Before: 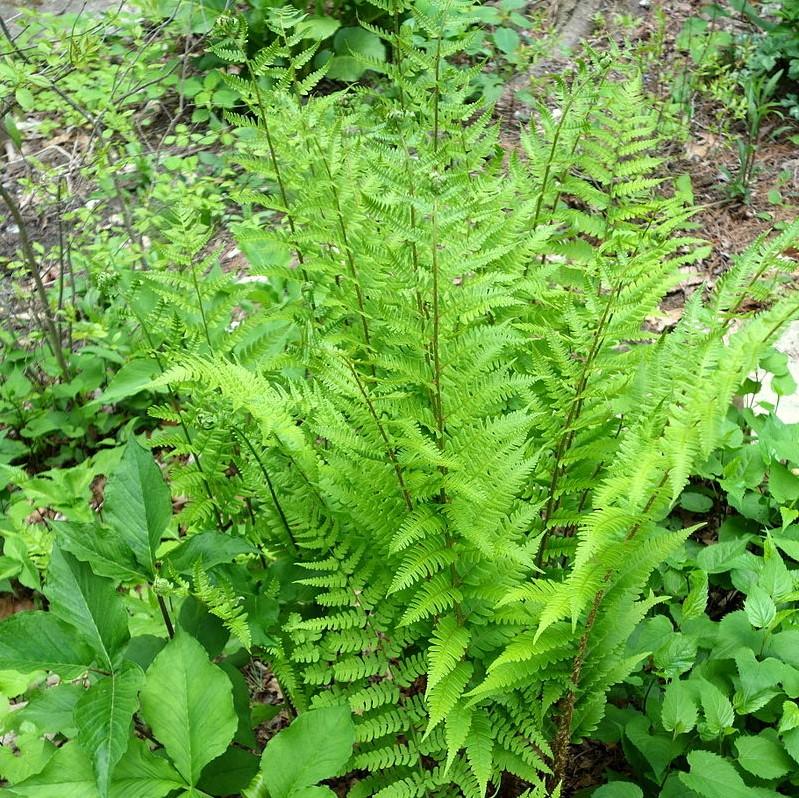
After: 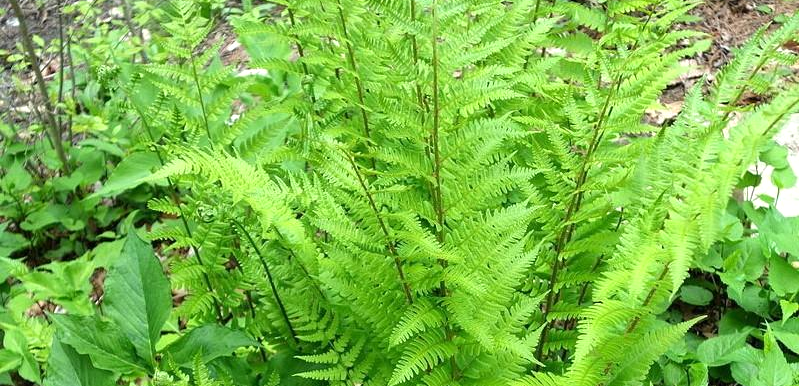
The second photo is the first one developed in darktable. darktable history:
exposure: exposure 0.2 EV, compensate highlight preservation false
crop and rotate: top 26.056%, bottom 25.543%
